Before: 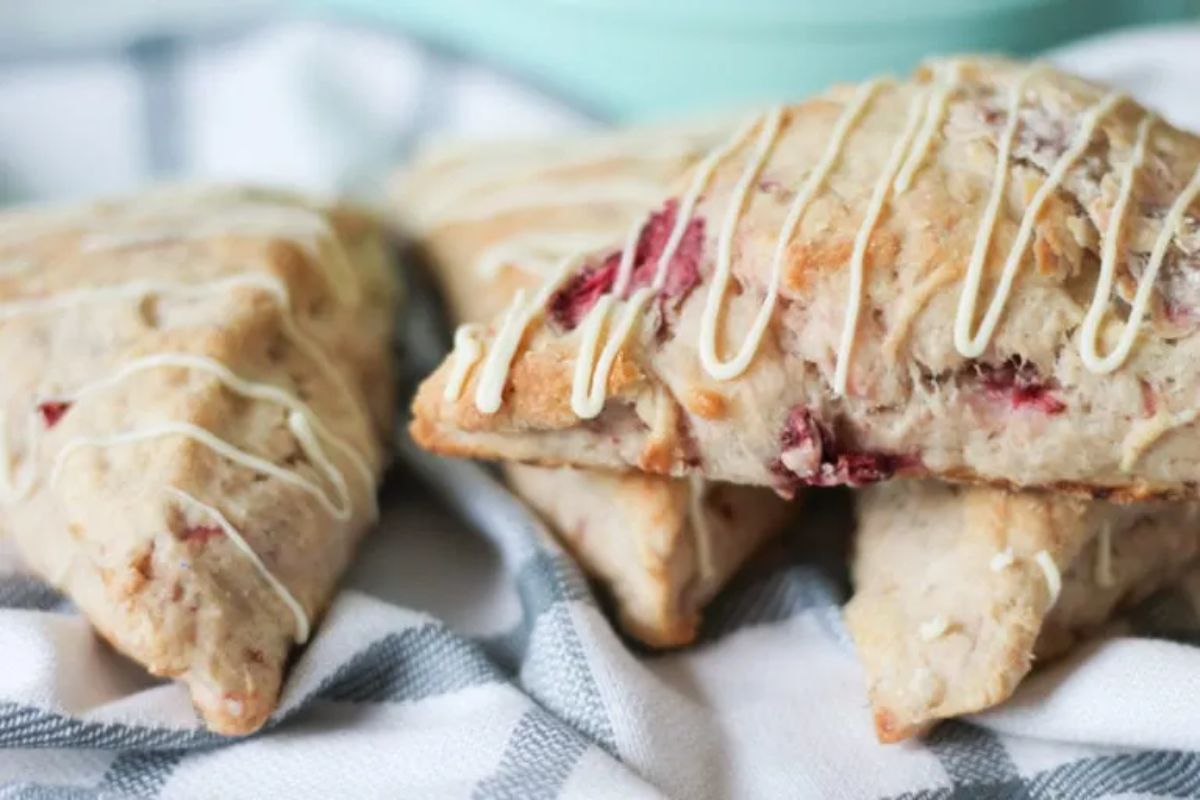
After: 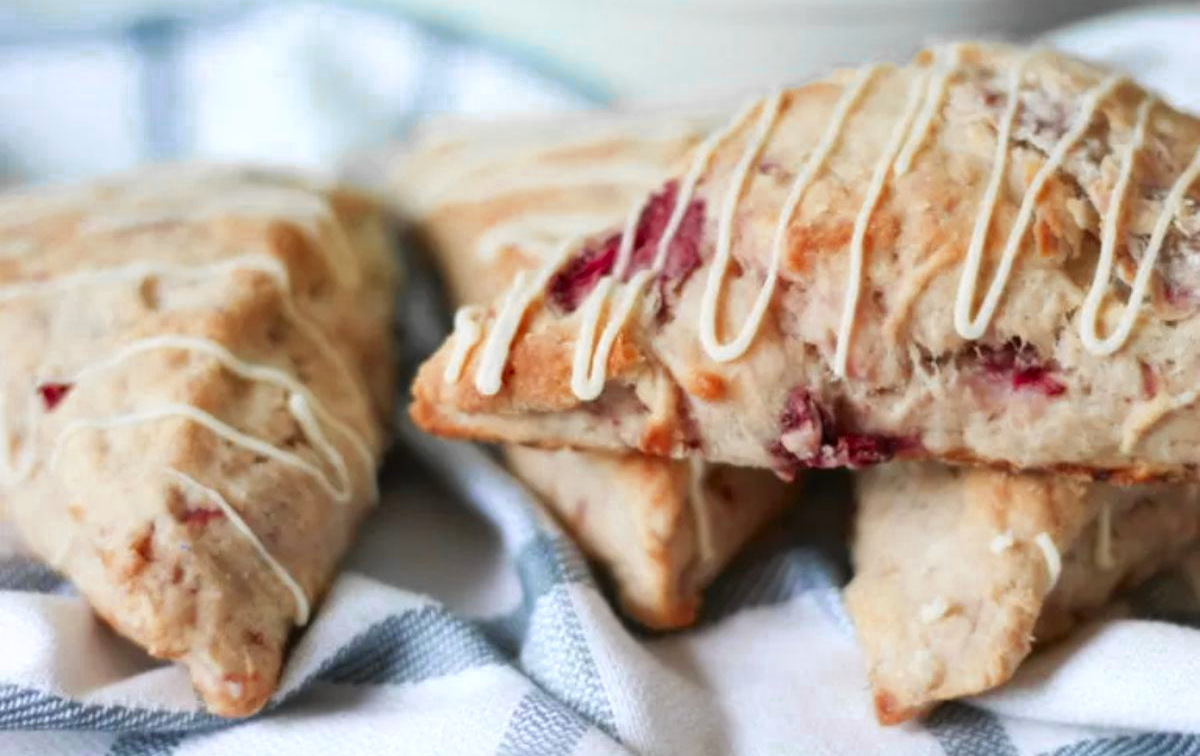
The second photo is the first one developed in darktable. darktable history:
color zones: curves: ch0 [(0, 0.363) (0.128, 0.373) (0.25, 0.5) (0.402, 0.407) (0.521, 0.525) (0.63, 0.559) (0.729, 0.662) (0.867, 0.471)]; ch1 [(0, 0.515) (0.136, 0.618) (0.25, 0.5) (0.378, 0) (0.516, 0) (0.622, 0.593) (0.737, 0.819) (0.87, 0.593)]; ch2 [(0, 0.529) (0.128, 0.471) (0.282, 0.451) (0.386, 0.662) (0.516, 0.525) (0.633, 0.554) (0.75, 0.62) (0.875, 0.441)]
crop and rotate: top 2.343%, bottom 3.057%
